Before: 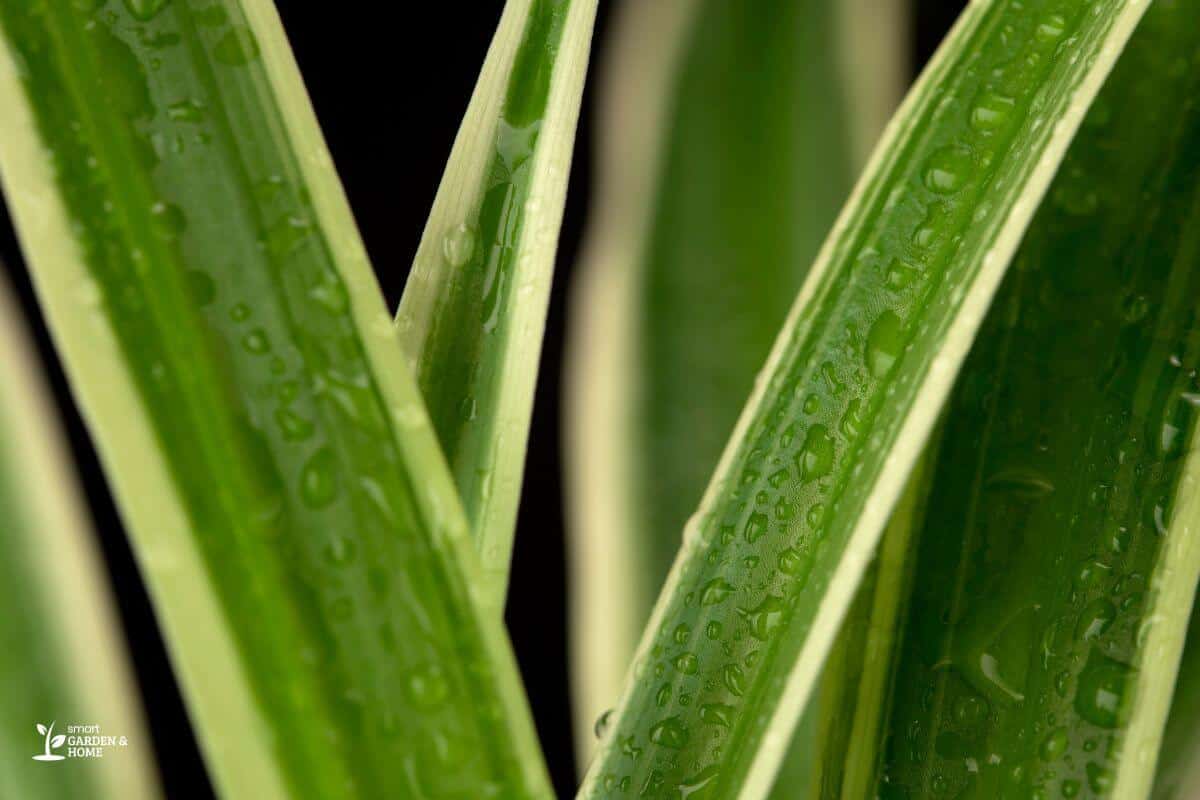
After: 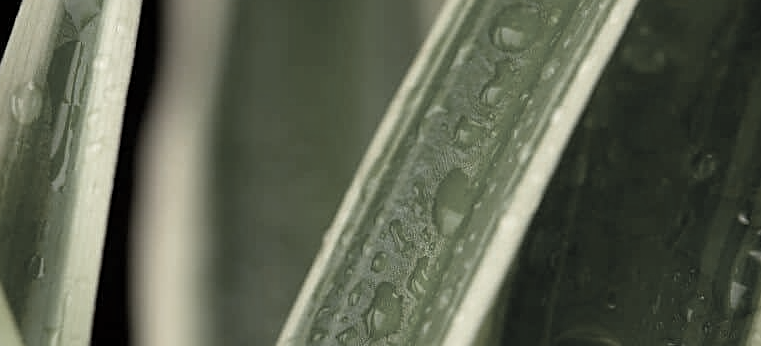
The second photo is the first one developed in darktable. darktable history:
color zones: curves: ch0 [(0, 0.613) (0.01, 0.613) (0.245, 0.448) (0.498, 0.529) (0.642, 0.665) (0.879, 0.777) (0.99, 0.613)]; ch1 [(0, 0.035) (0.121, 0.189) (0.259, 0.197) (0.415, 0.061) (0.589, 0.022) (0.732, 0.022) (0.857, 0.026) (0.991, 0.053)]
crop: left 36.034%, top 17.868%, right 0.49%, bottom 38.836%
sharpen: on, module defaults
